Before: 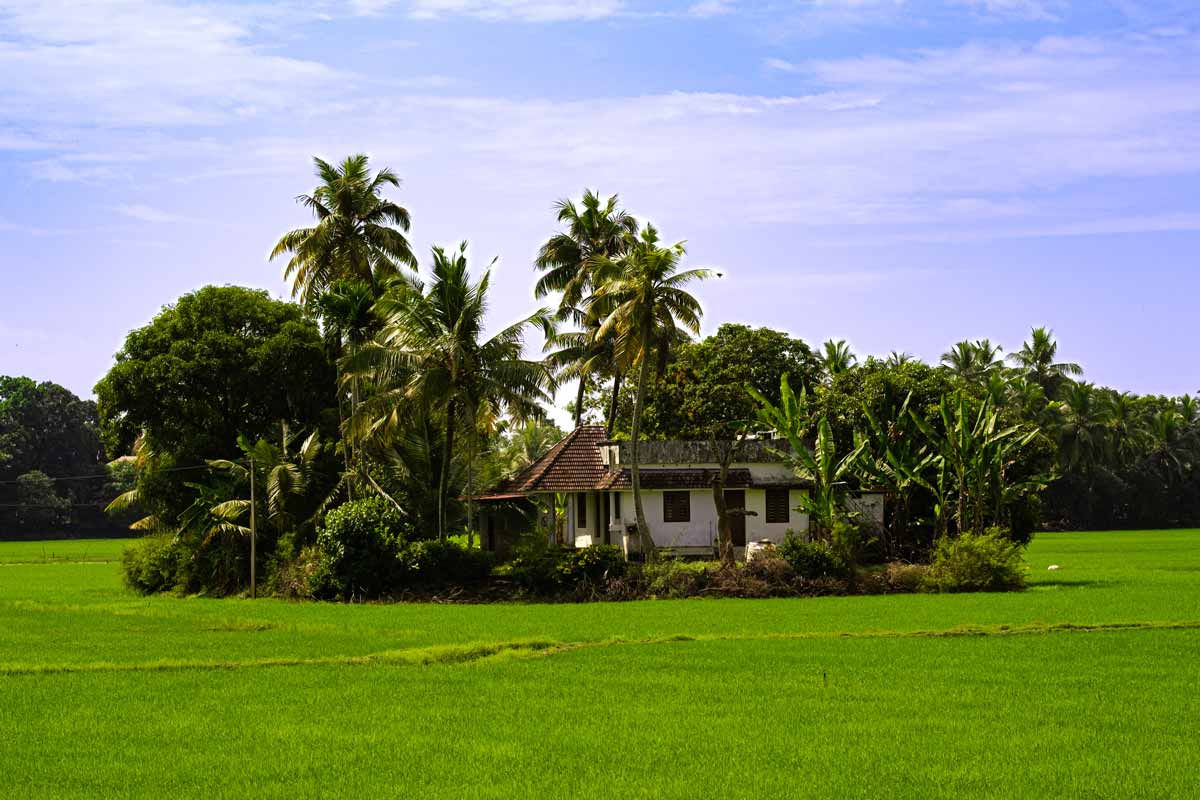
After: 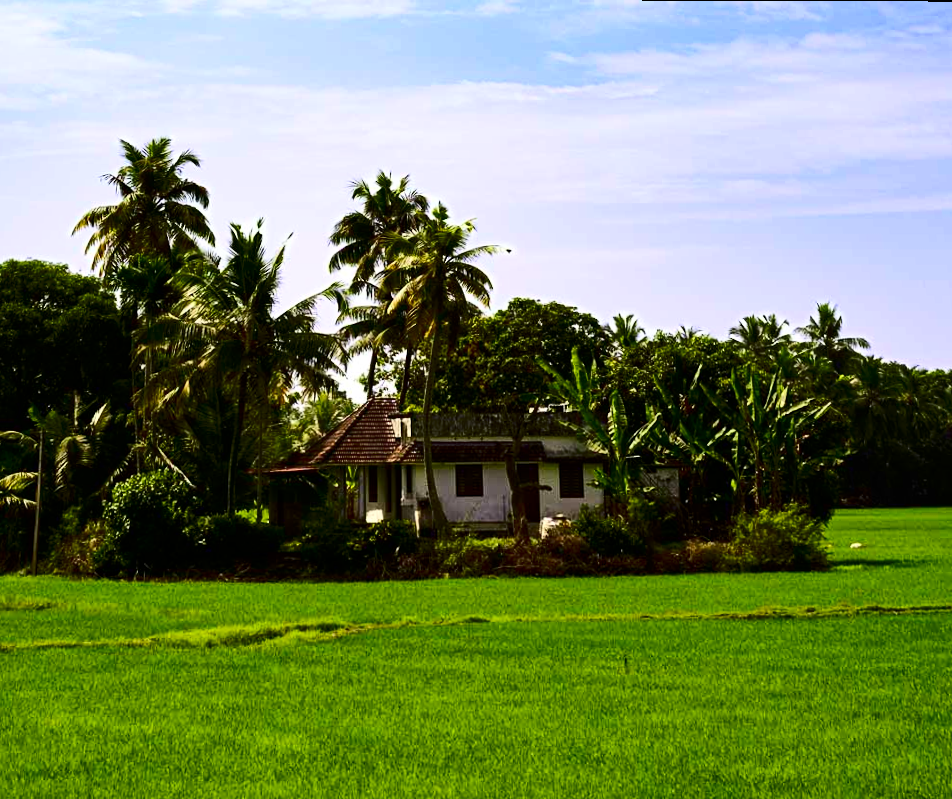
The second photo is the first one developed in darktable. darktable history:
rotate and perspective: rotation 0.215°, lens shift (vertical) -0.139, crop left 0.069, crop right 0.939, crop top 0.002, crop bottom 0.996
contrast brightness saturation: contrast 0.32, brightness -0.08, saturation 0.17
crop and rotate: left 14.584%
